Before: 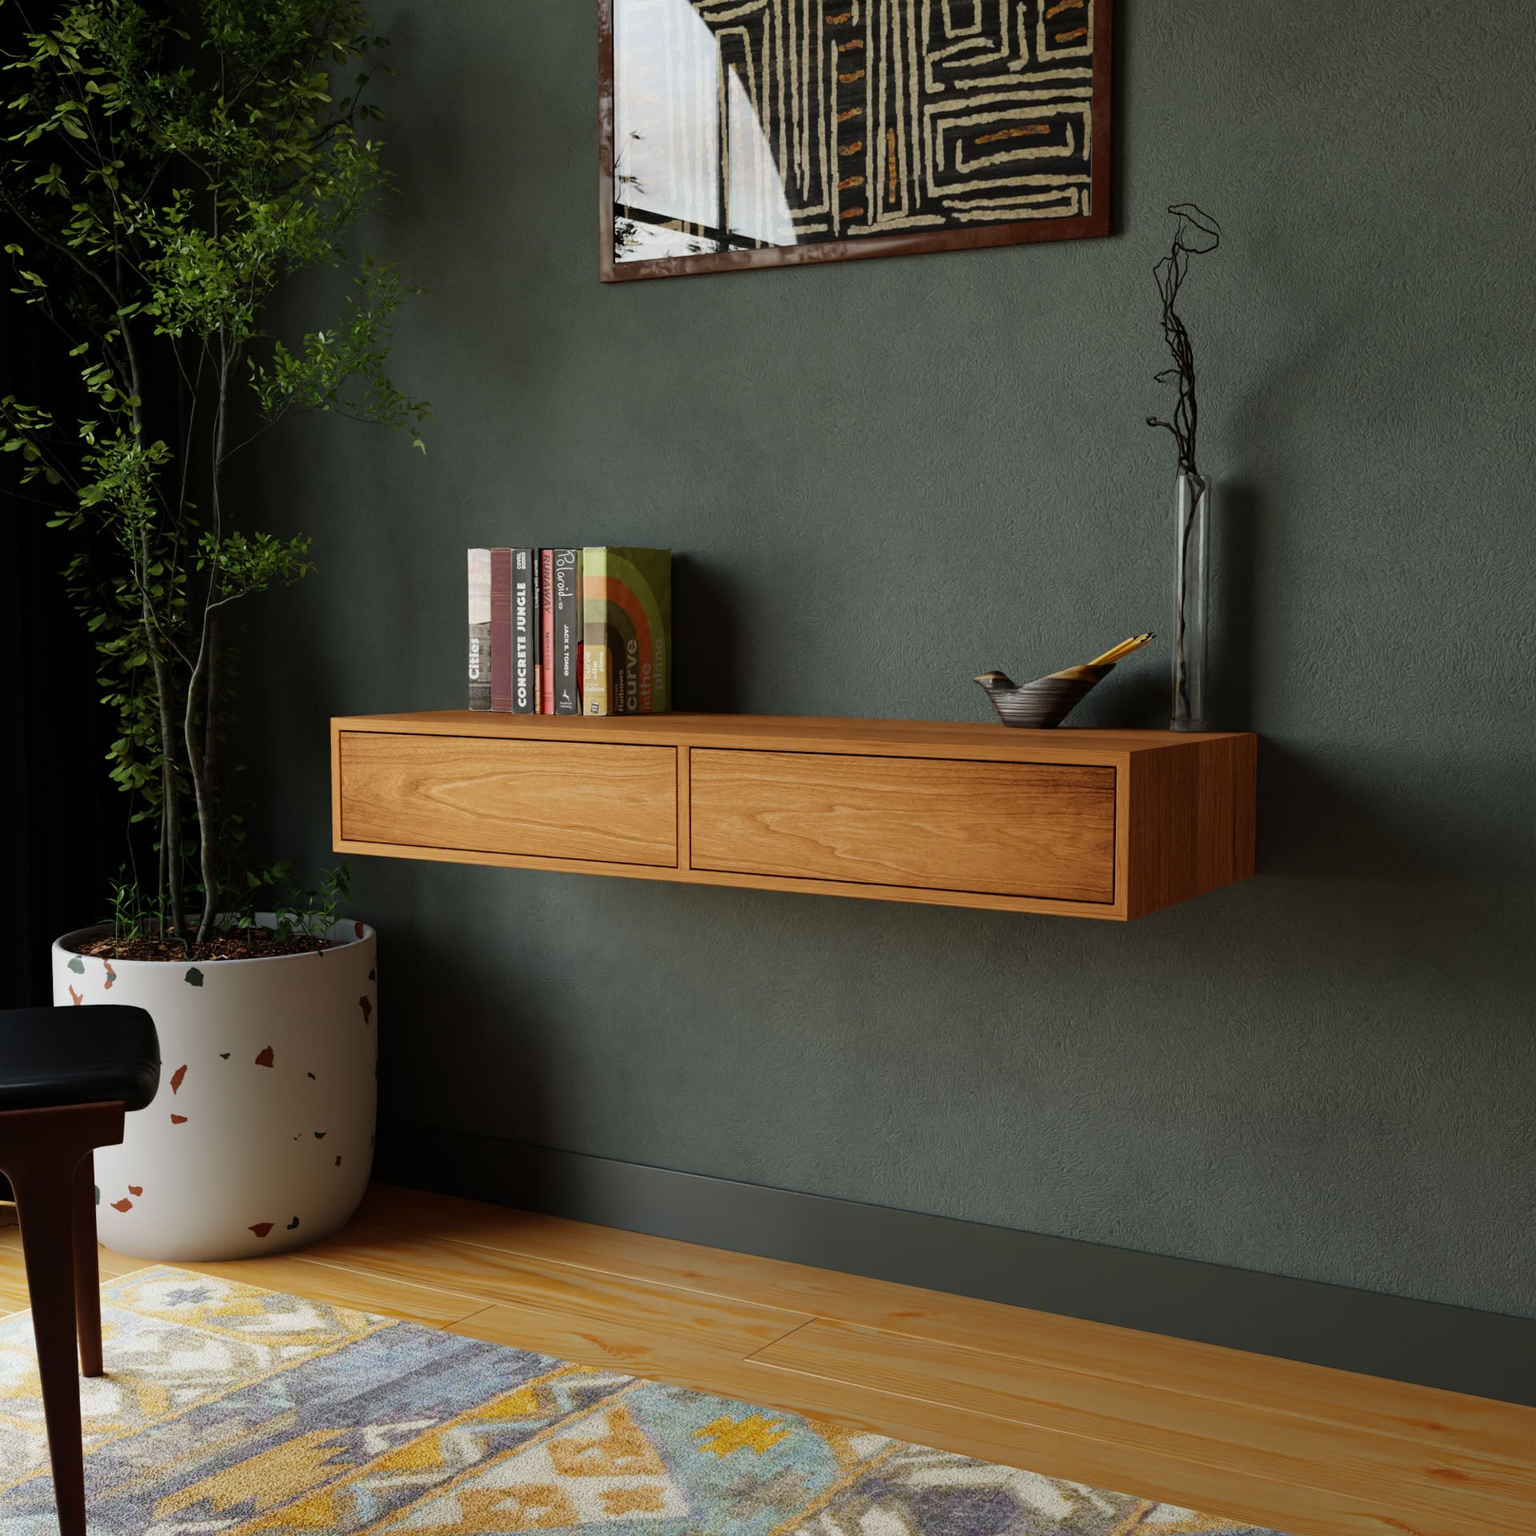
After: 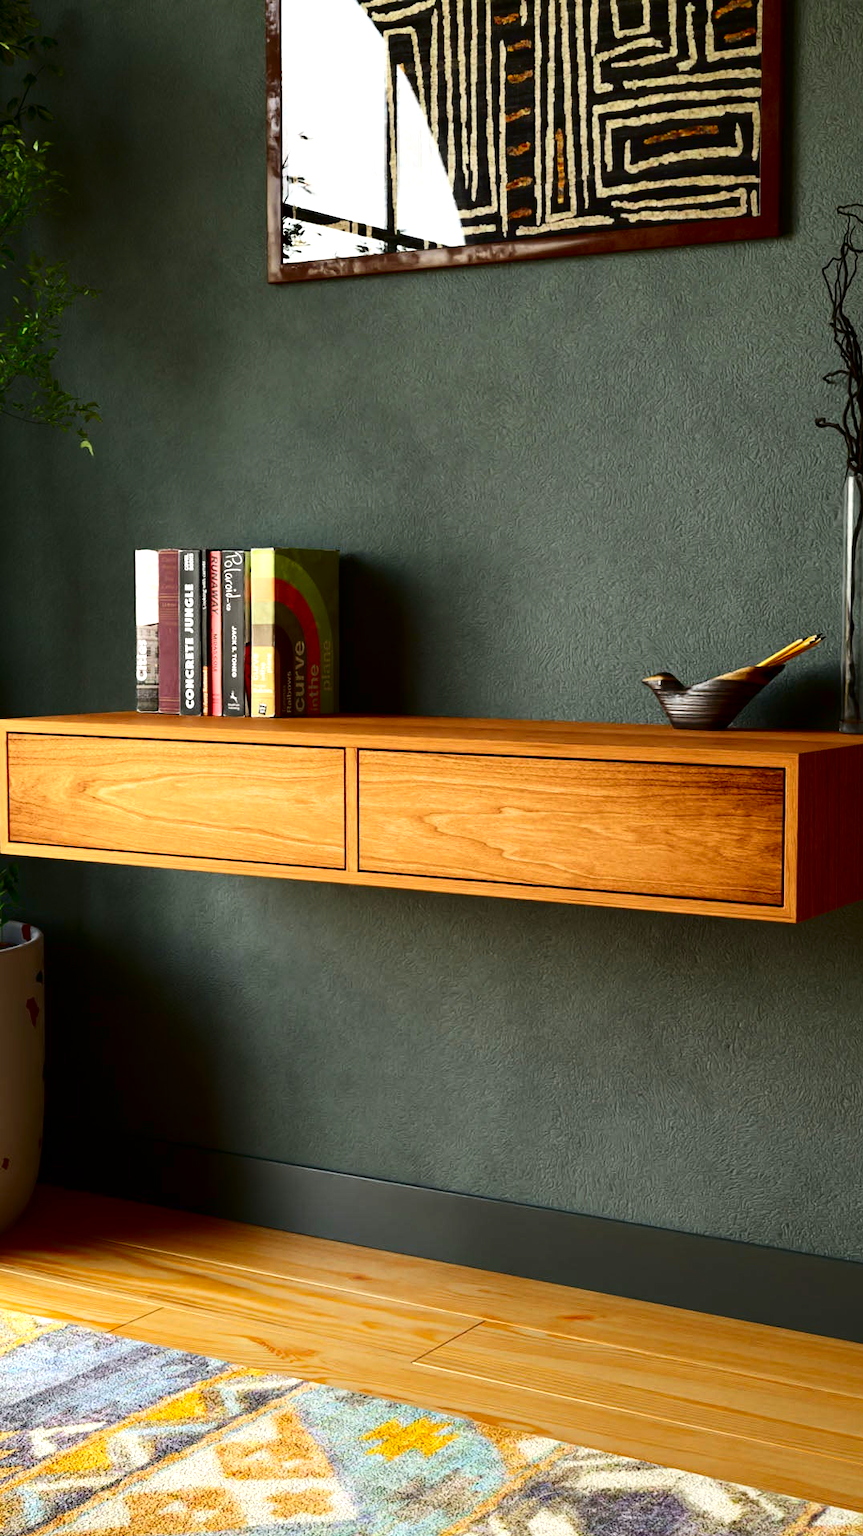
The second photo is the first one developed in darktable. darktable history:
white balance: emerald 1
crop: left 21.674%, right 22.086%
exposure: exposure 1 EV, compensate highlight preservation false
contrast brightness saturation: contrast 0.22, brightness -0.19, saturation 0.24
